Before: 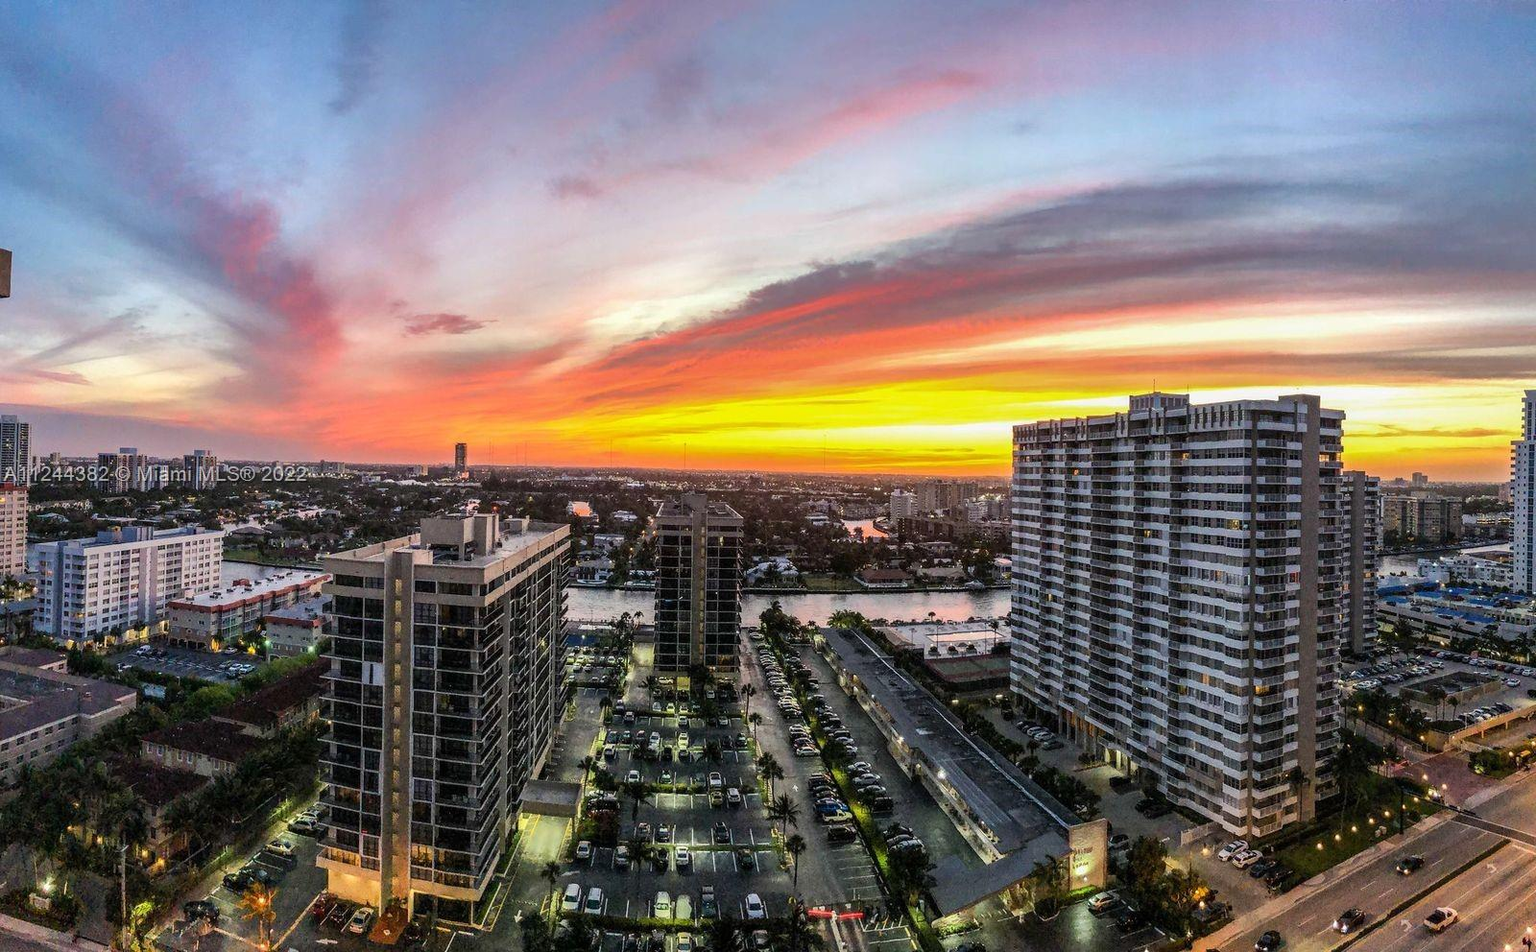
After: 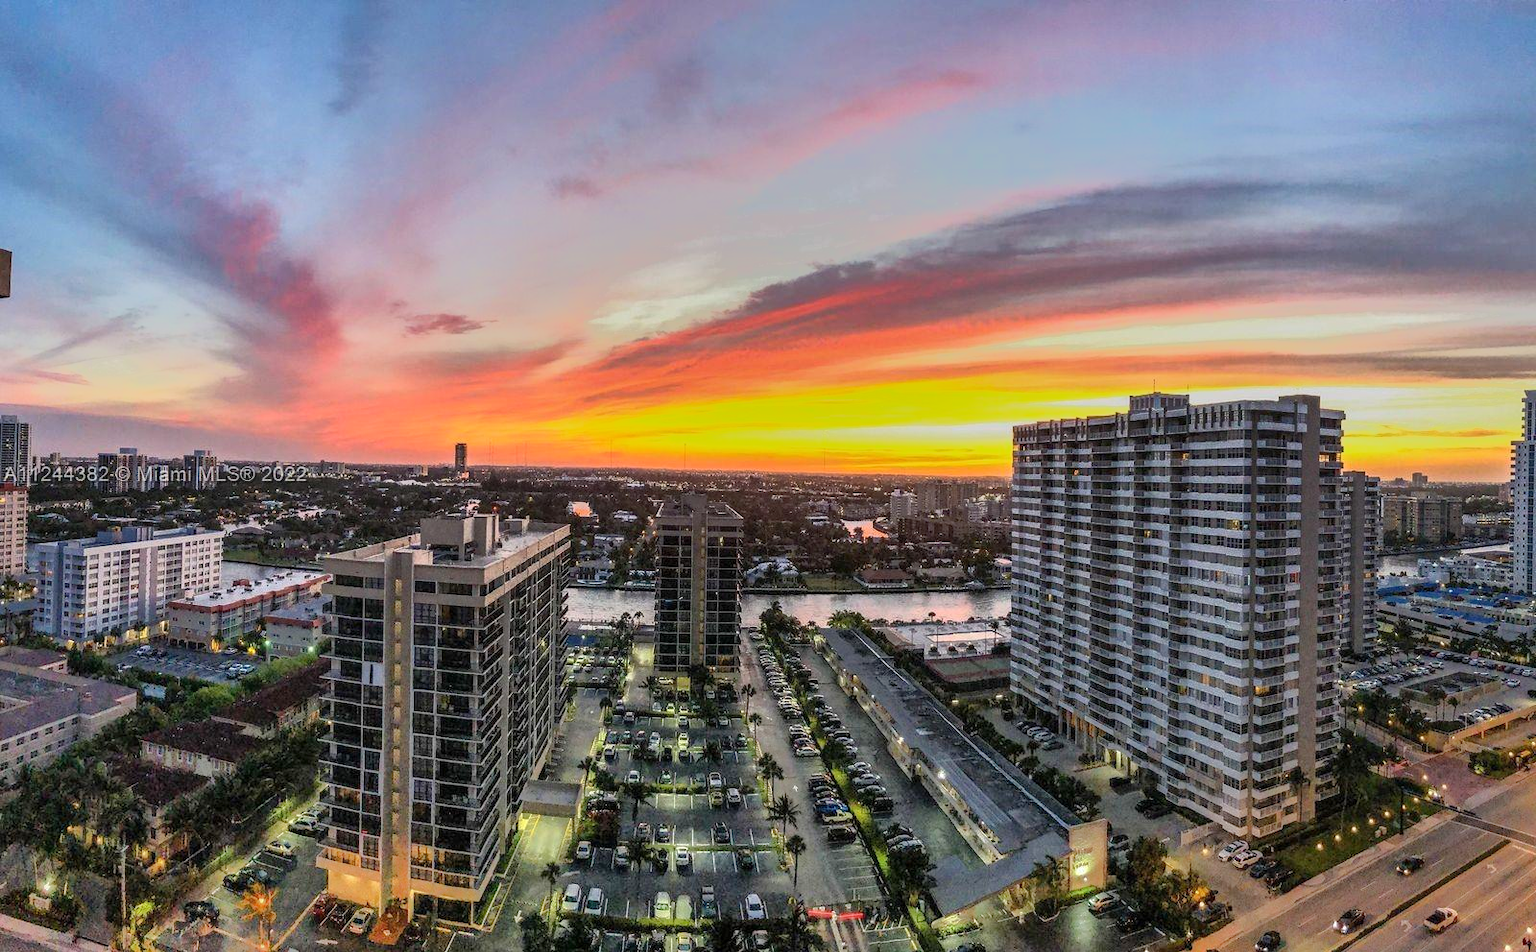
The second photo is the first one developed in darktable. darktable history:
tone equalizer: -7 EV -0.63 EV, -6 EV 1 EV, -5 EV -0.45 EV, -4 EV 0.43 EV, -3 EV 0.41 EV, -2 EV 0.15 EV, -1 EV -0.15 EV, +0 EV -0.39 EV, smoothing diameter 25%, edges refinement/feathering 10, preserve details guided filter
shadows and highlights: low approximation 0.01, soften with gaussian
